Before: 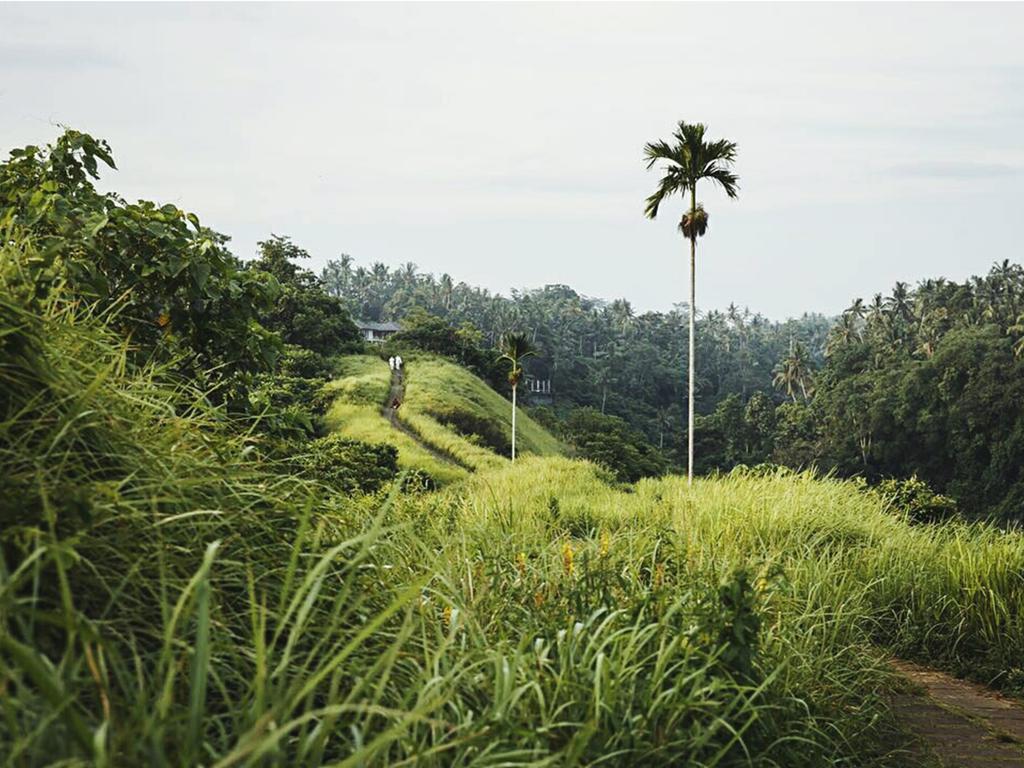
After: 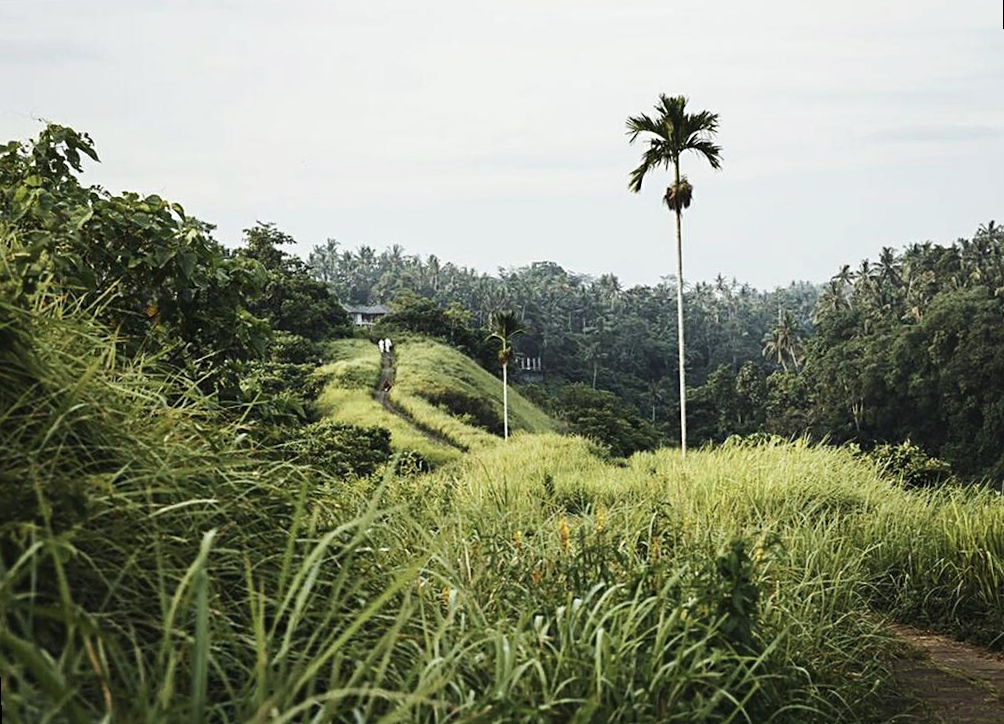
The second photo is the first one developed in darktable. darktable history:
contrast brightness saturation: contrast 0.11, saturation -0.17
sharpen: amount 0.2
rotate and perspective: rotation -2°, crop left 0.022, crop right 0.978, crop top 0.049, crop bottom 0.951
